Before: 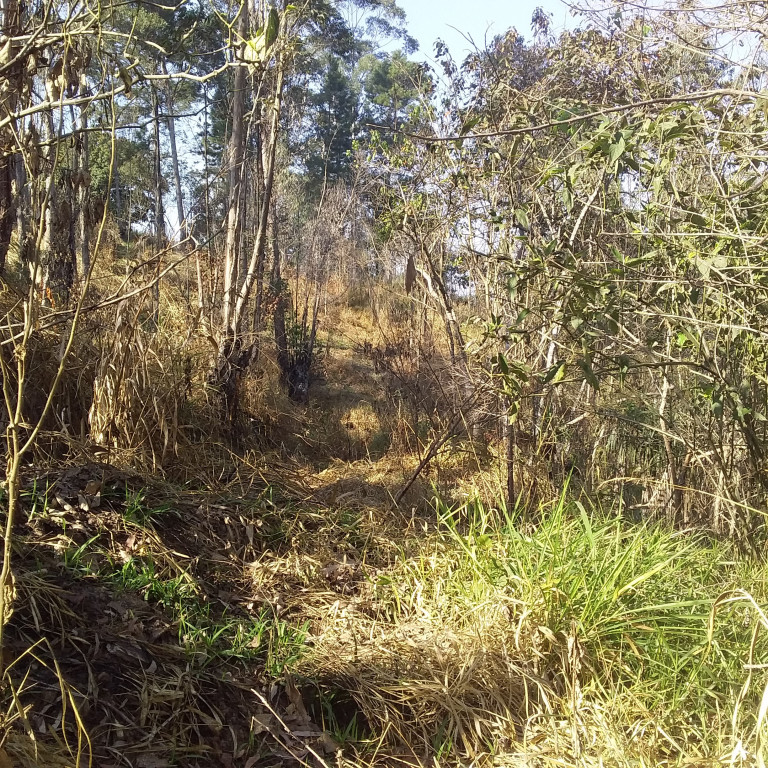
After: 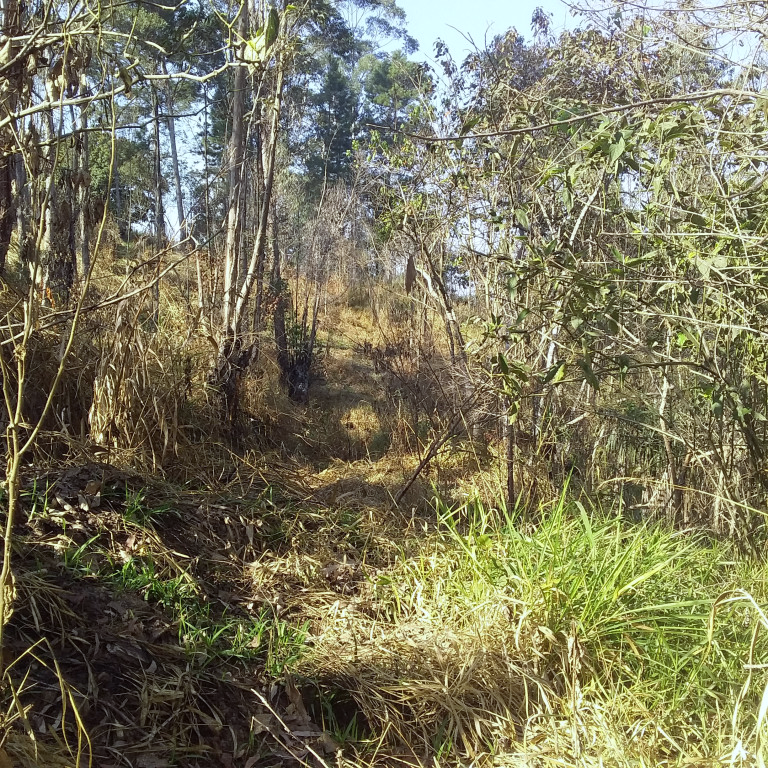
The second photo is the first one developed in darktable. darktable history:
white balance: red 0.967, blue 1.049
color correction: highlights a* -2.68, highlights b* 2.57
